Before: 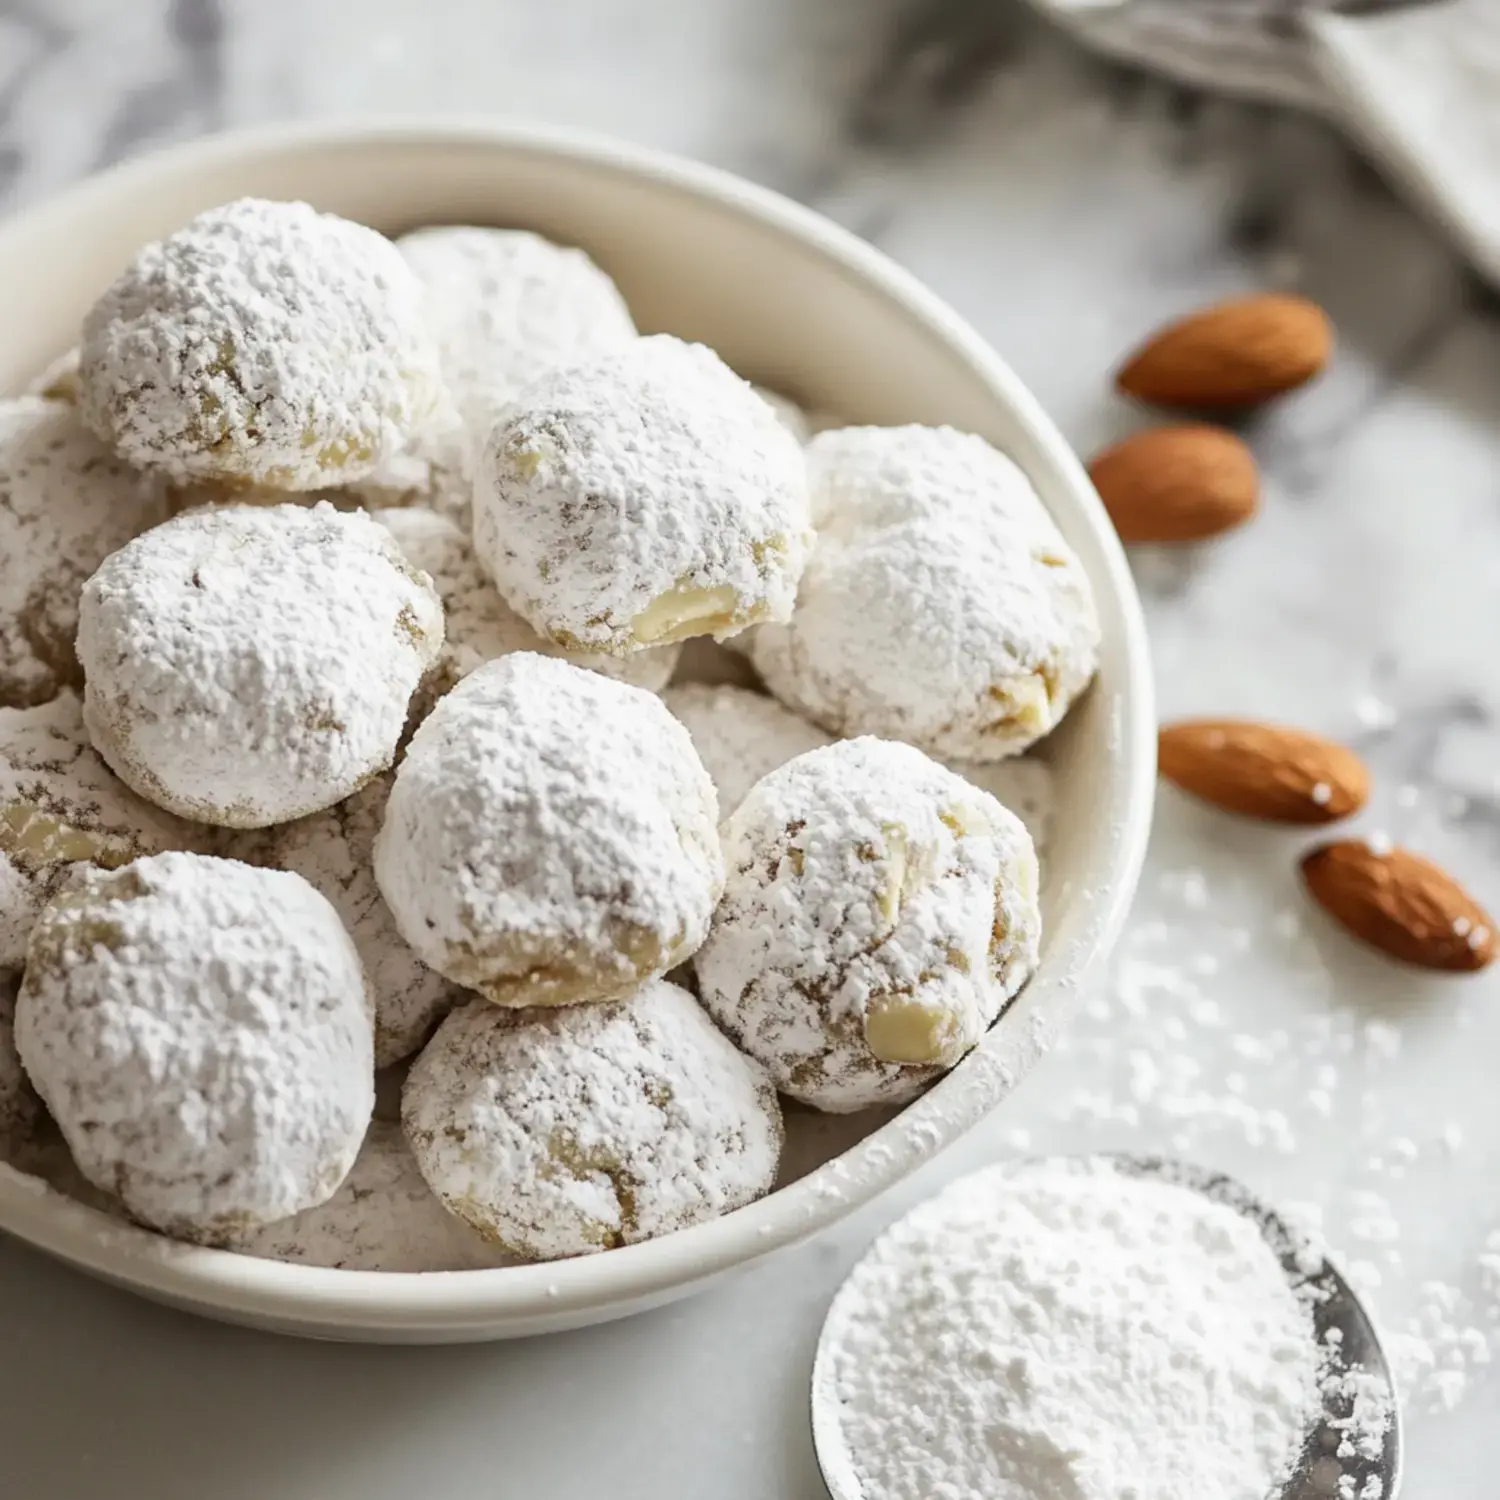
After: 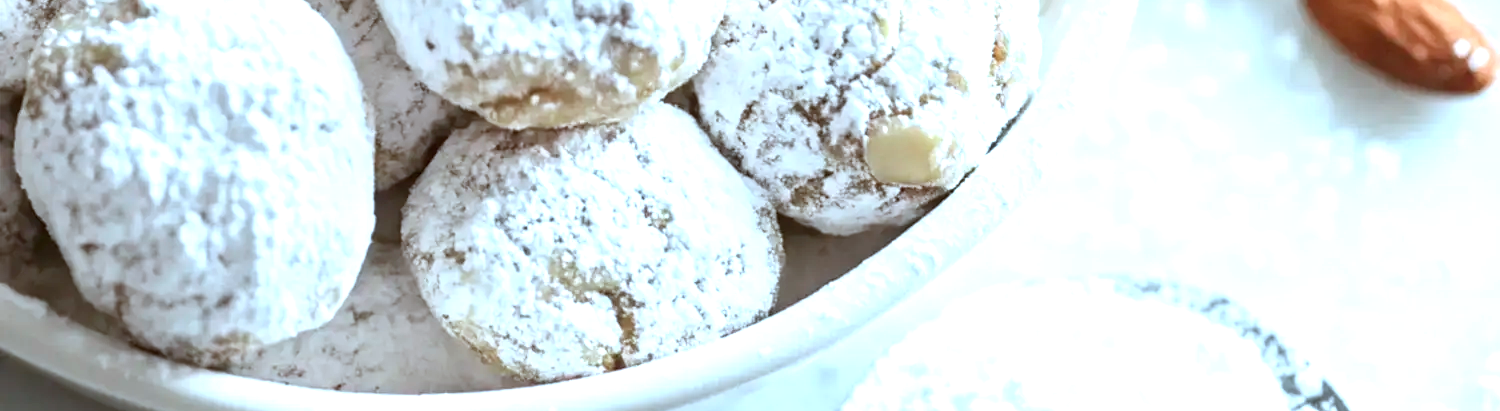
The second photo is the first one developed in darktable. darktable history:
crop and rotate: top 58.657%, bottom 13.877%
exposure: exposure 1.001 EV, compensate highlight preservation false
color correction: highlights a* -9.26, highlights b* -23.49
